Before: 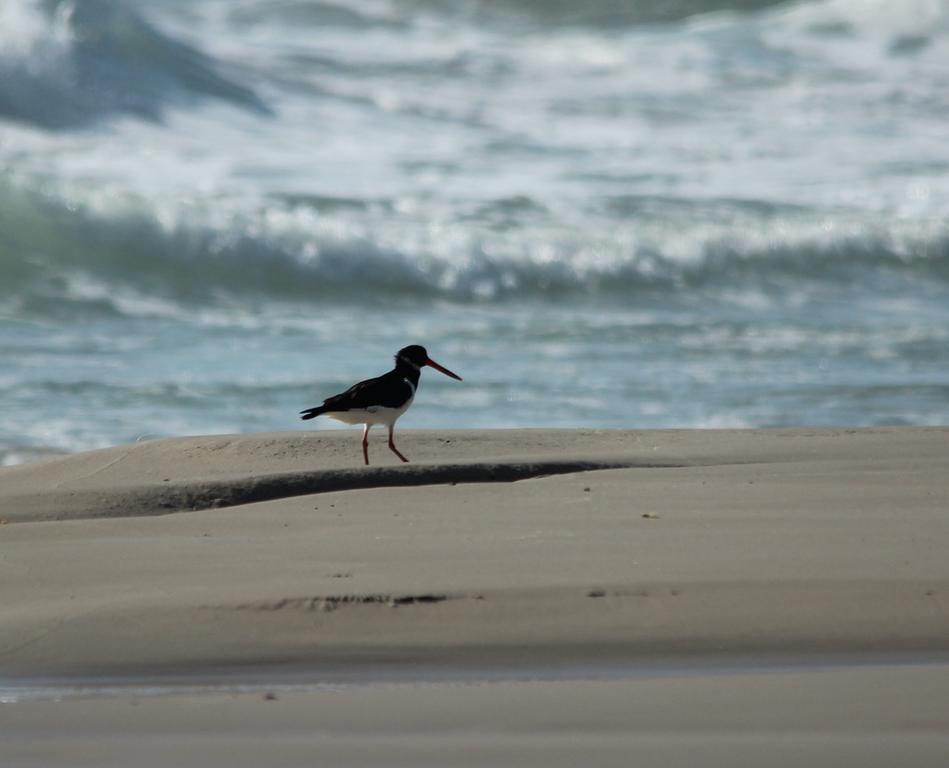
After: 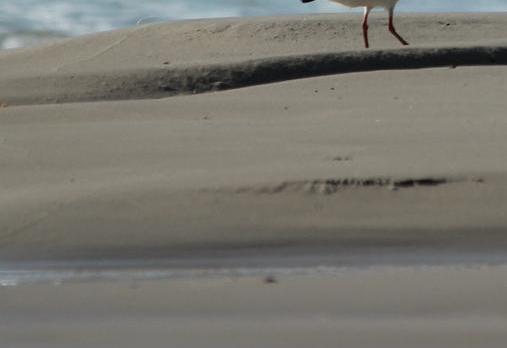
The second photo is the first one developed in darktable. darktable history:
crop and rotate: top 54.375%, right 46.49%, bottom 0.207%
